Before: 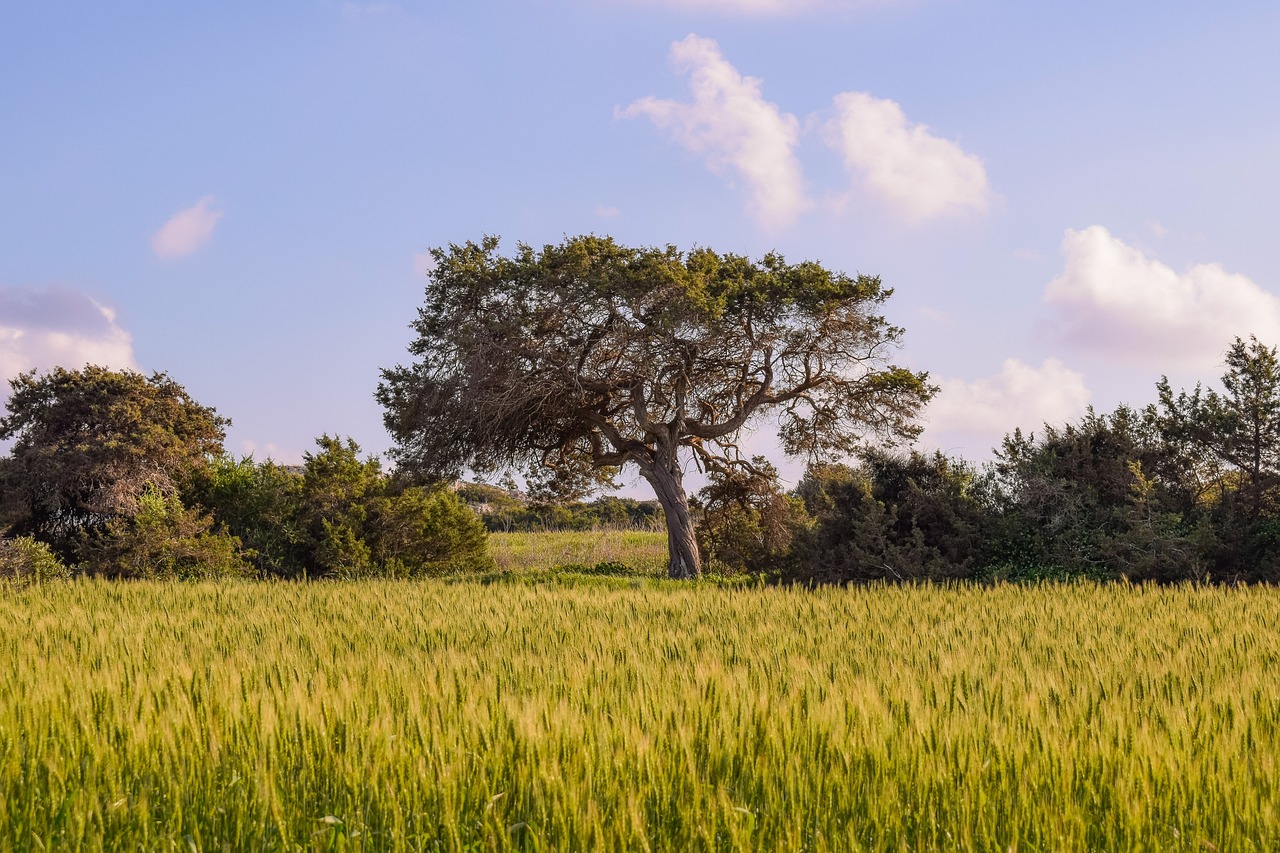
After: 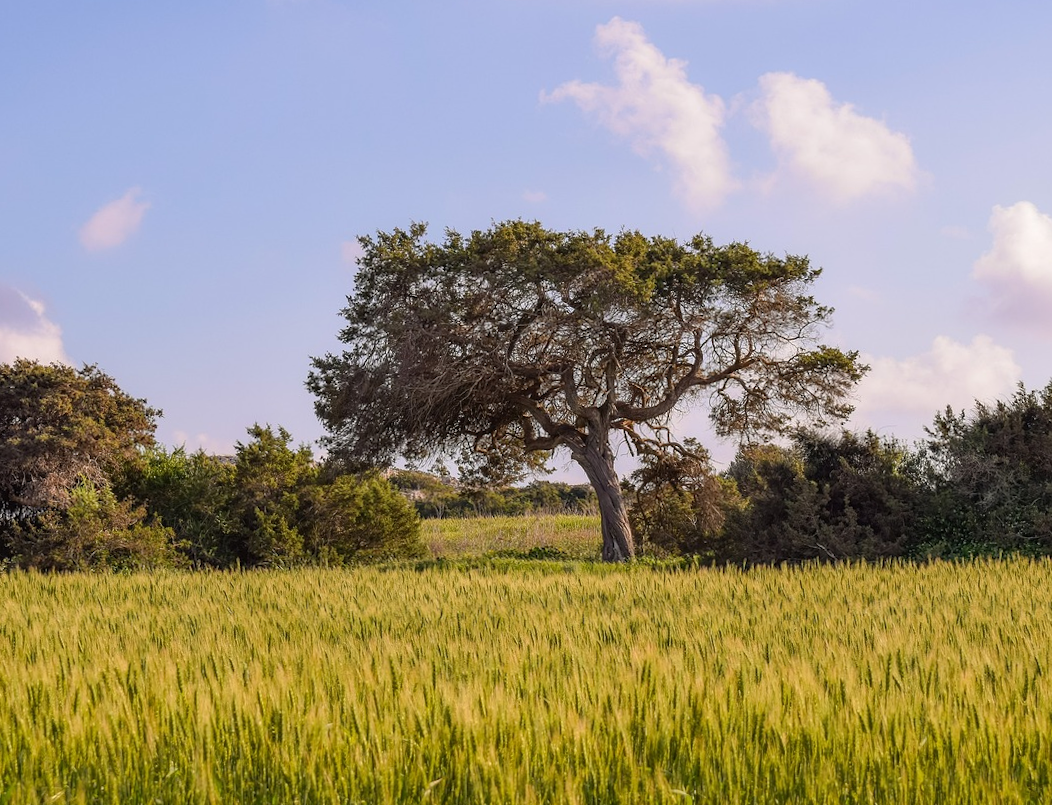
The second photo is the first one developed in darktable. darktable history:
color correction: highlights a* -0.137, highlights b* 0.137
crop and rotate: angle 1°, left 4.281%, top 0.642%, right 11.383%, bottom 2.486%
